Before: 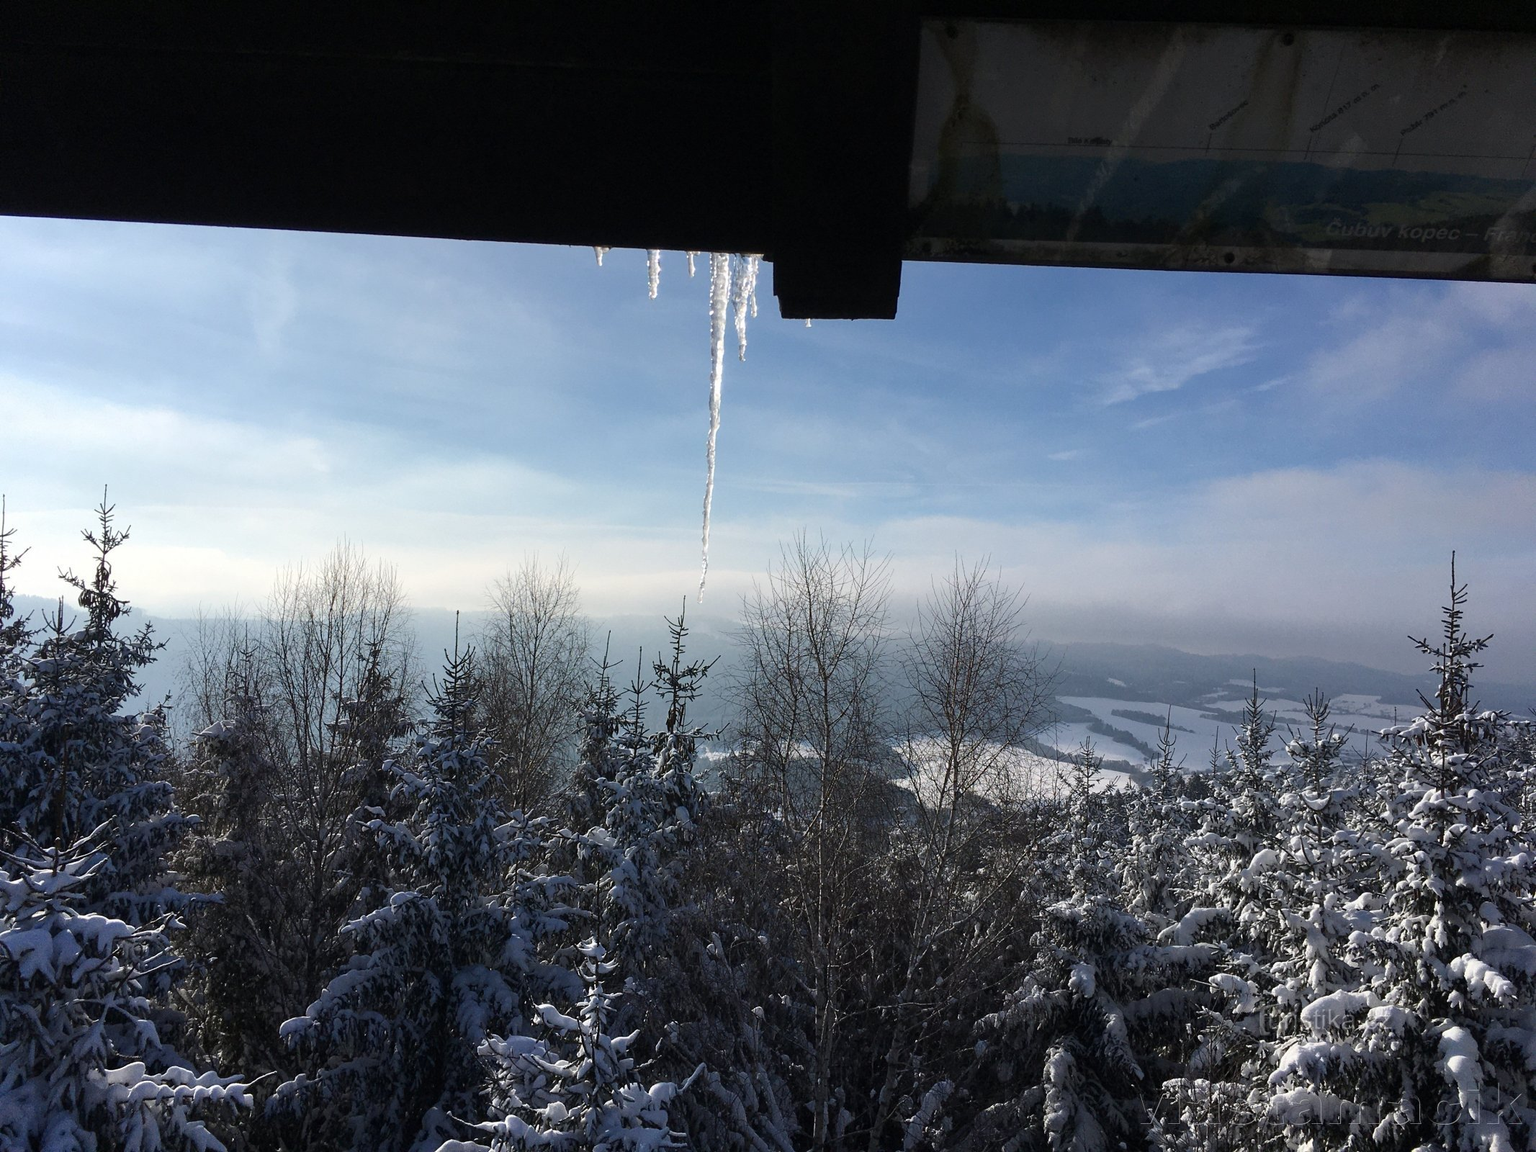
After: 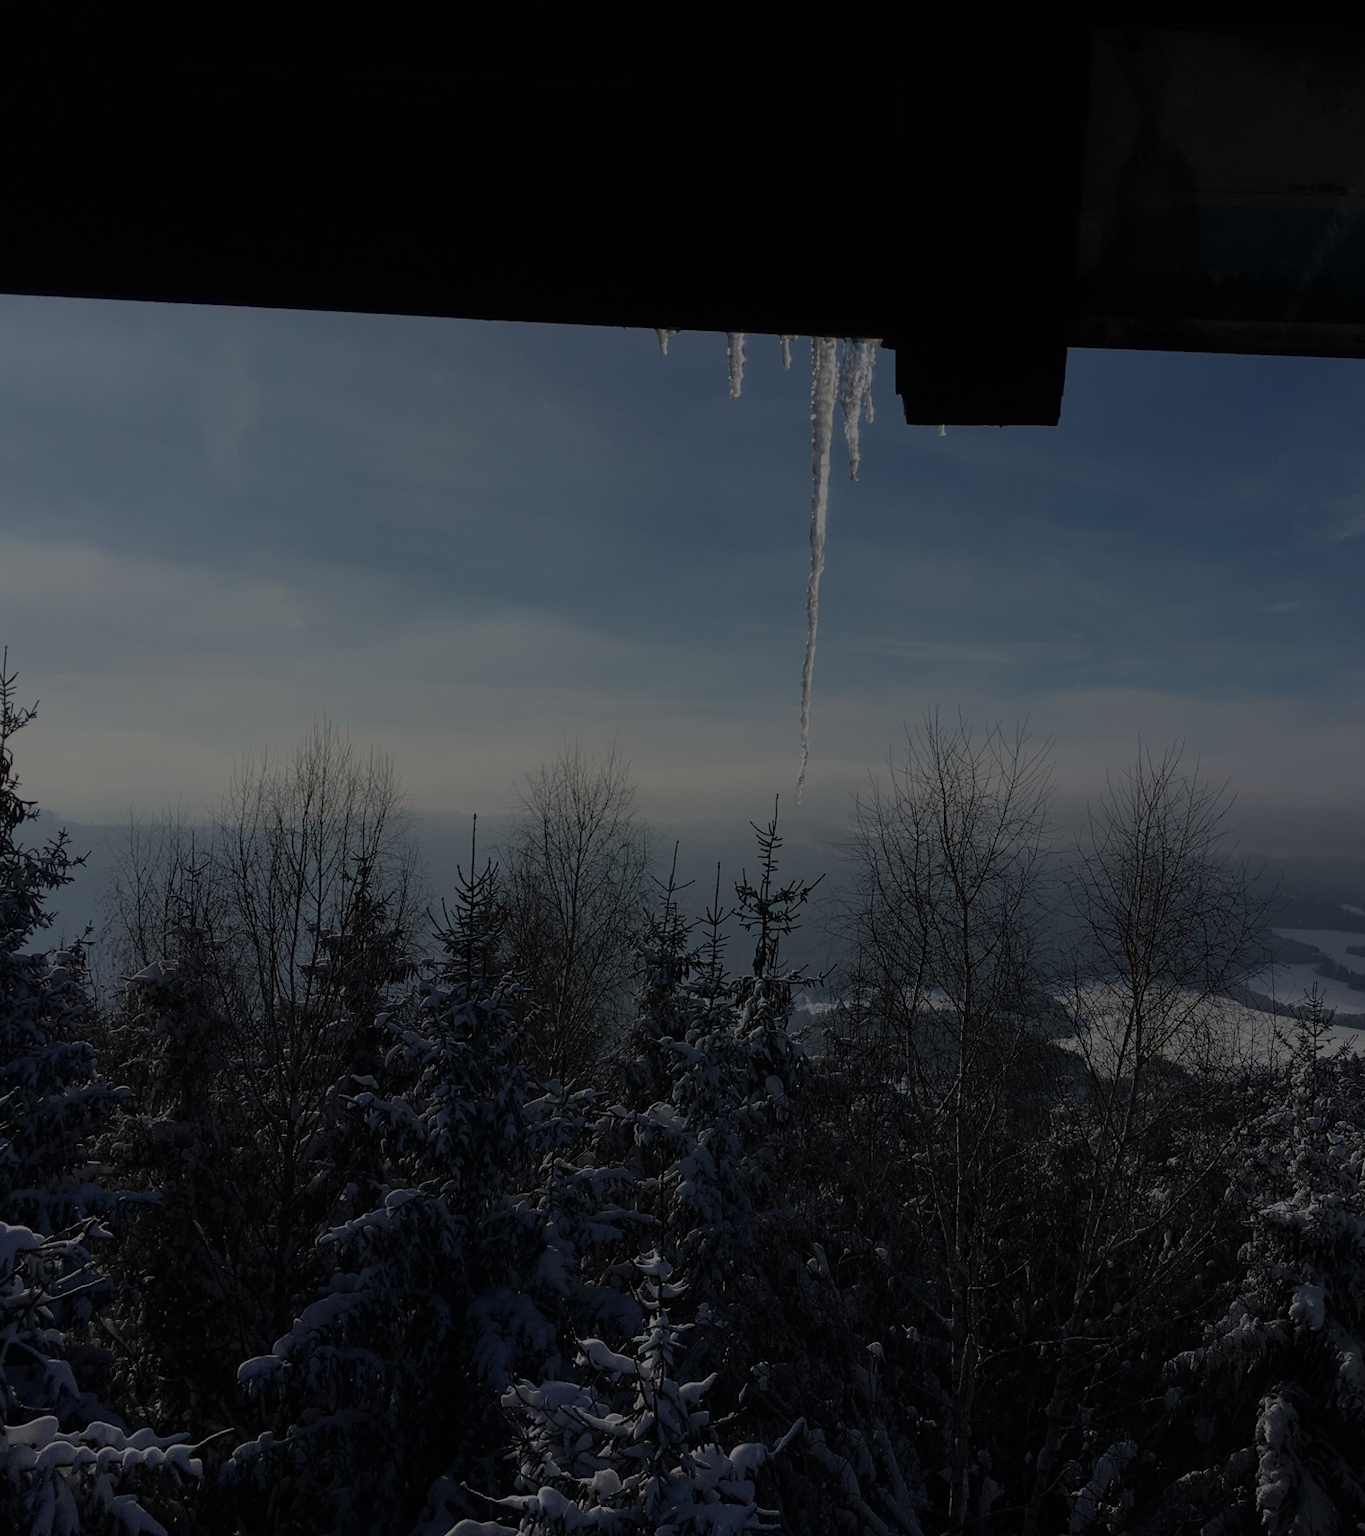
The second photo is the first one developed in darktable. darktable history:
crop and rotate: left 6.617%, right 26.717%
exposure: exposure -2.446 EV, compensate highlight preservation false
